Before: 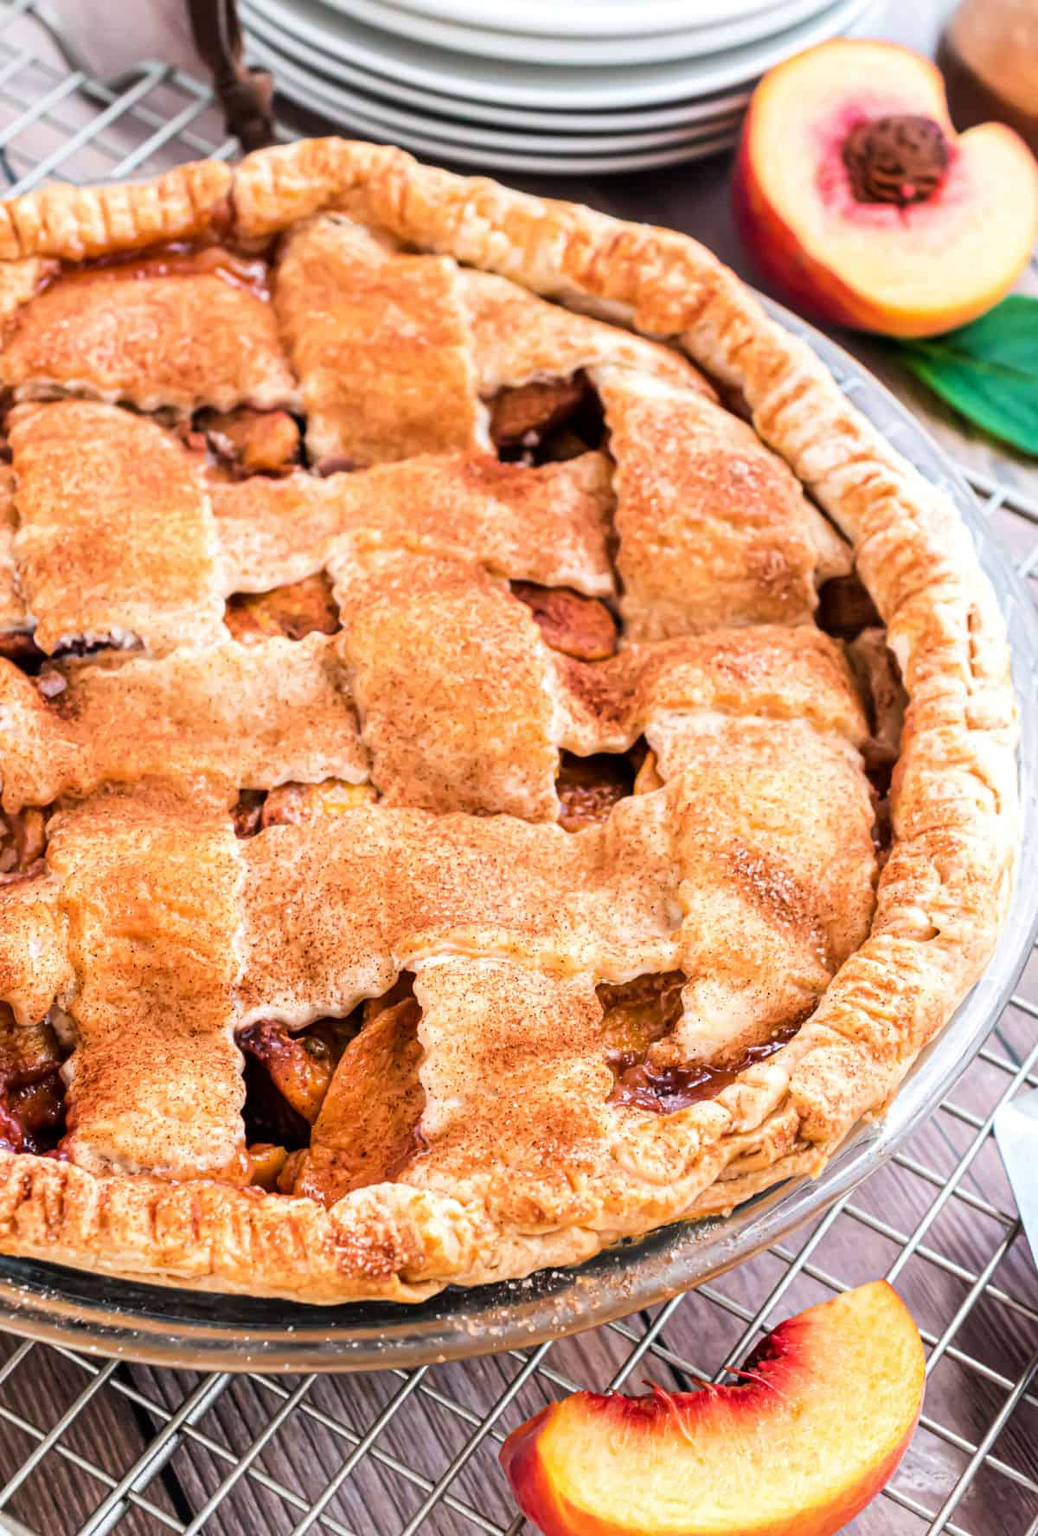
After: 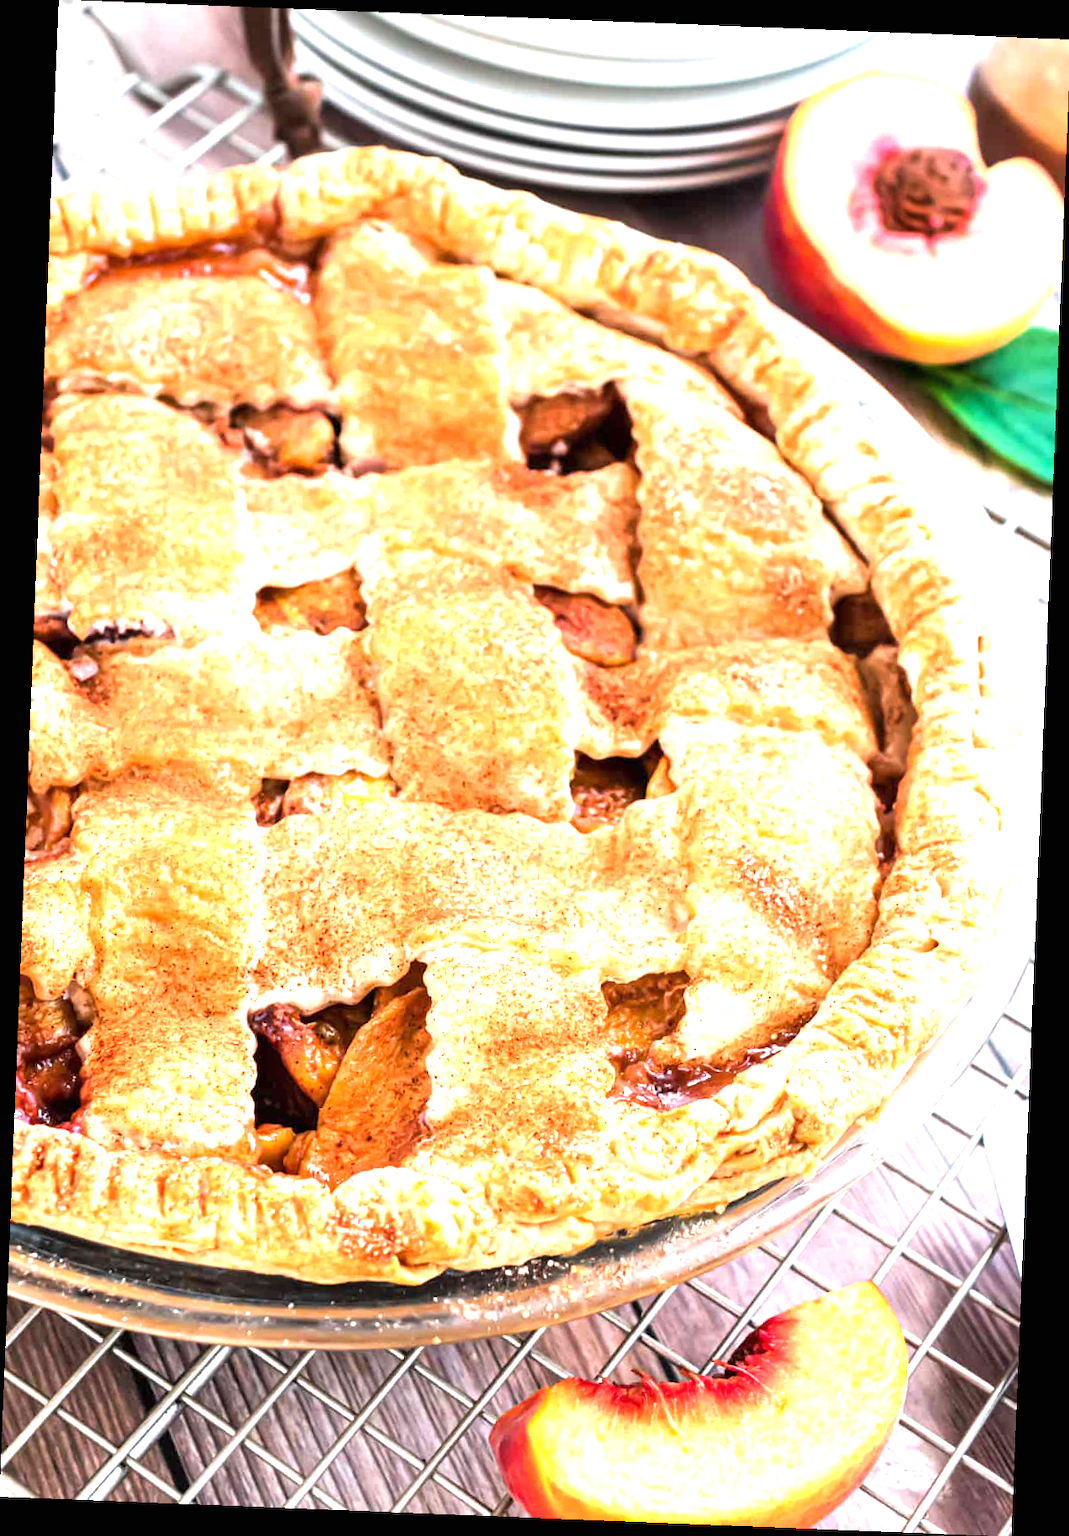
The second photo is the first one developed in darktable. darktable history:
rotate and perspective: rotation 2.27°, automatic cropping off
exposure: black level correction 0, exposure 1.1 EV, compensate exposure bias true, compensate highlight preservation false
